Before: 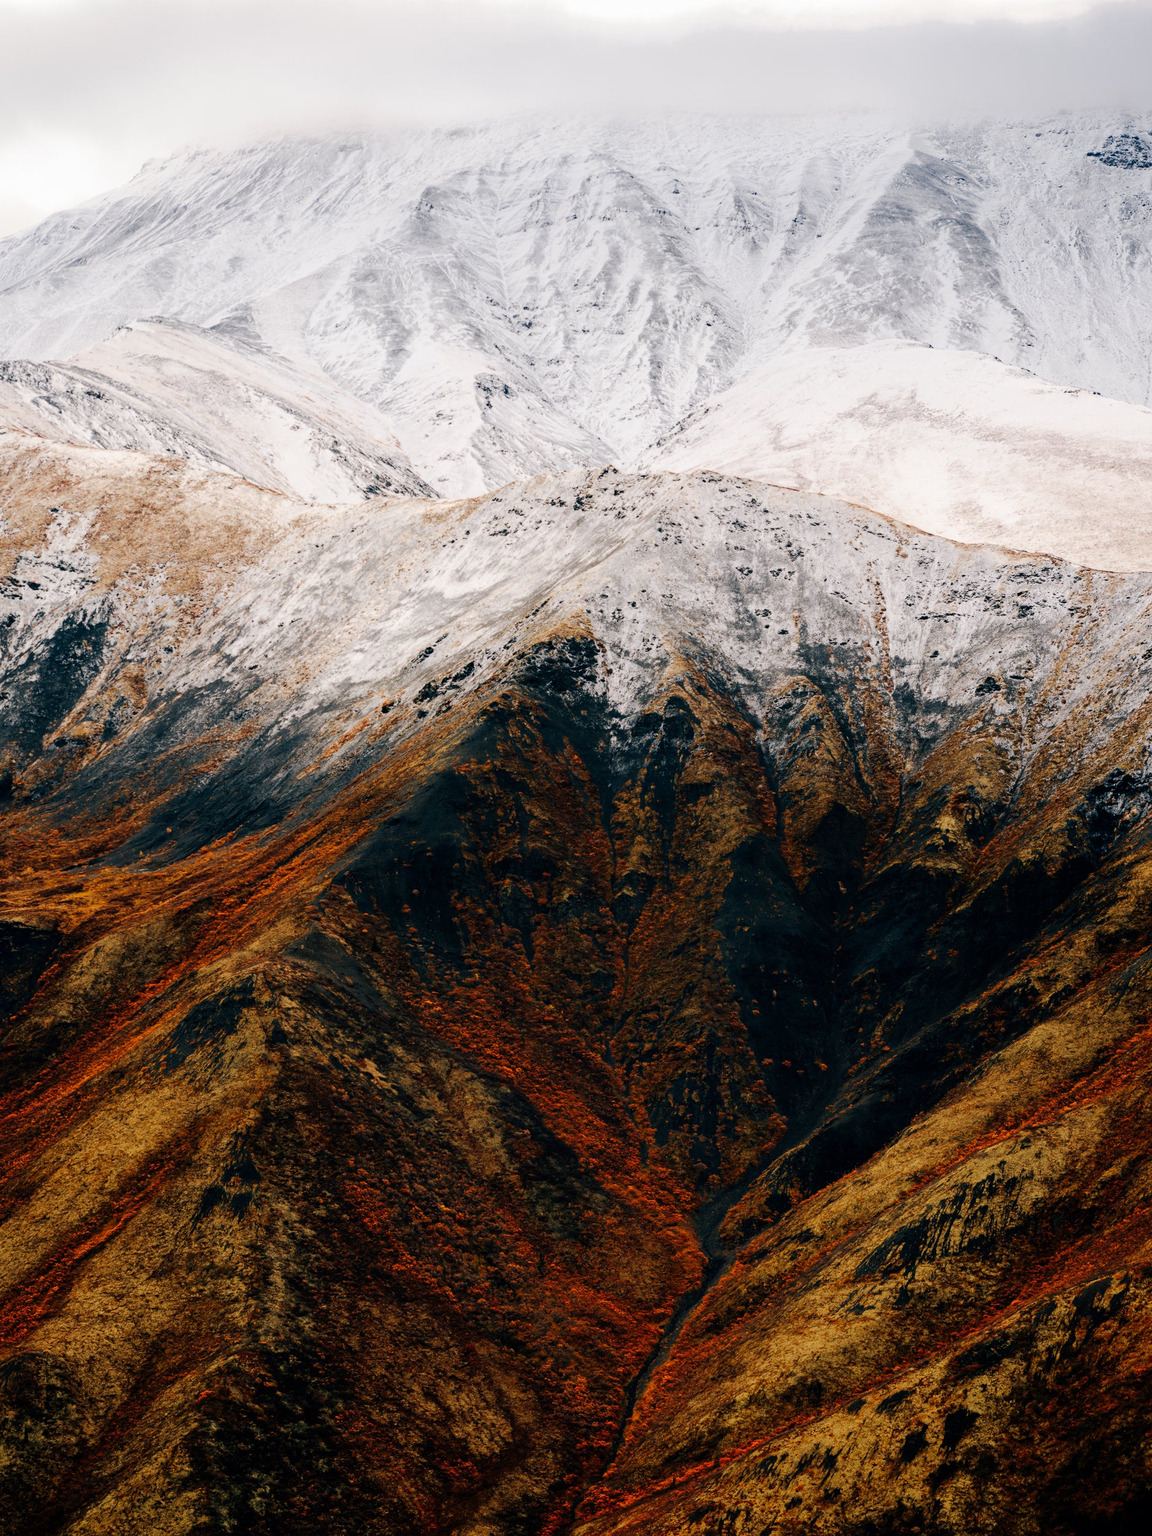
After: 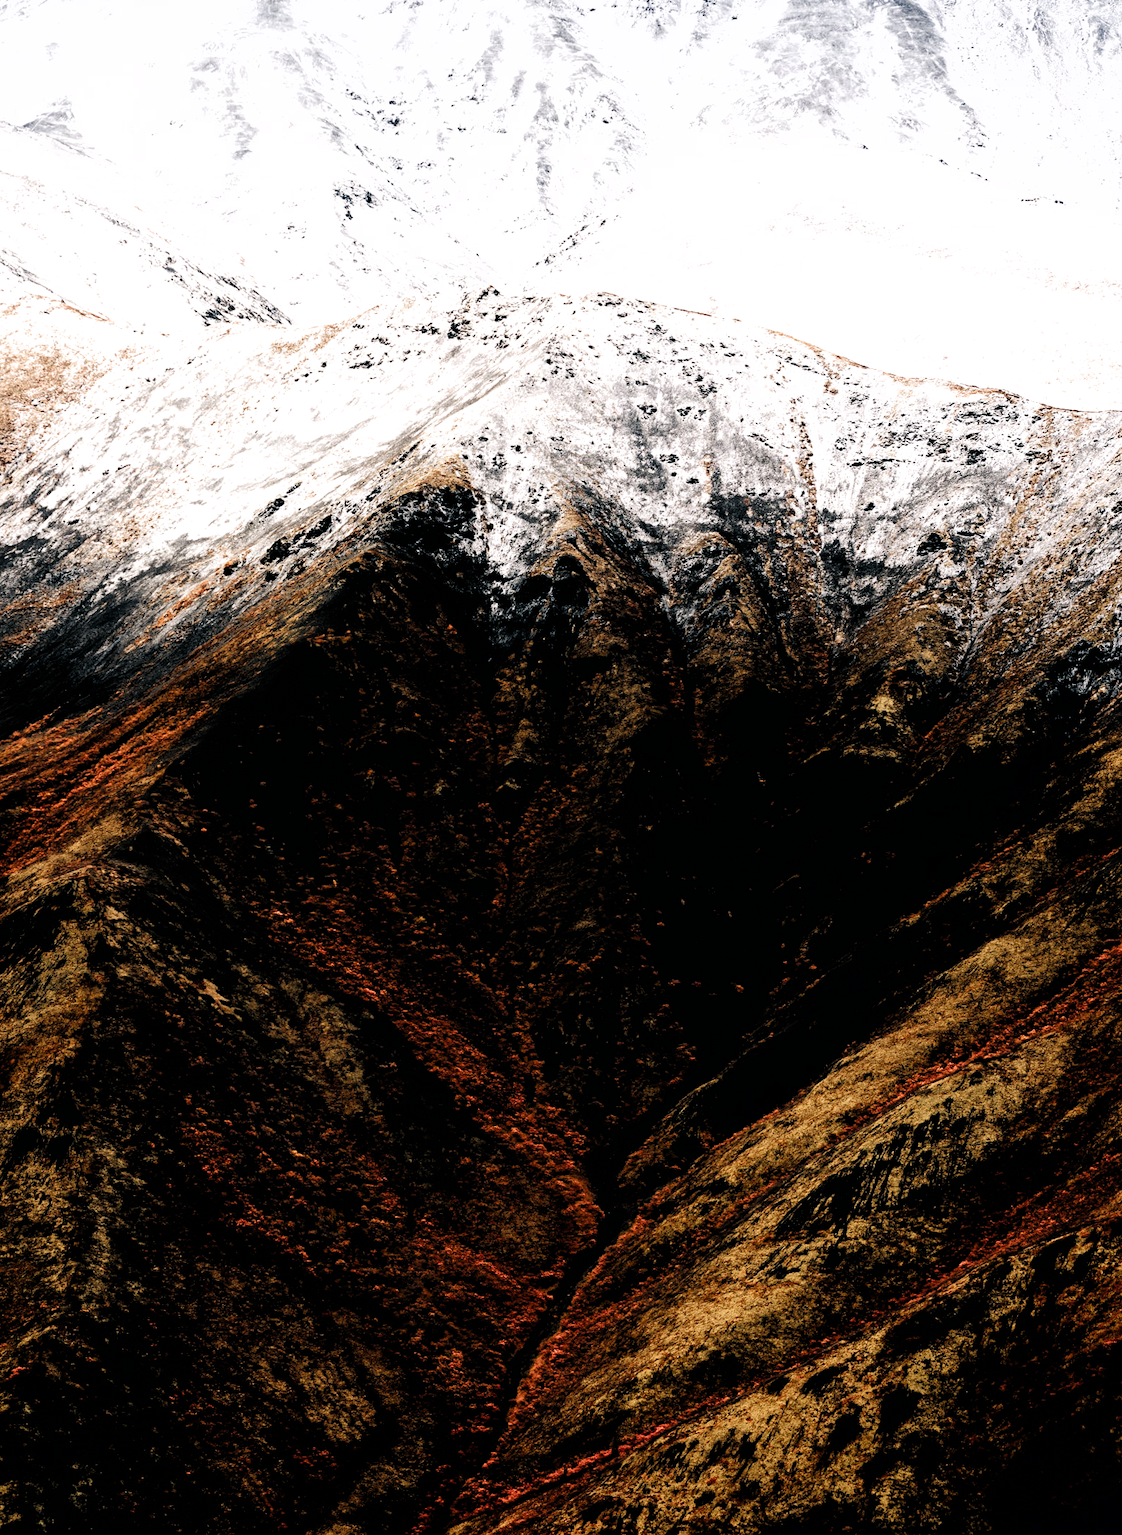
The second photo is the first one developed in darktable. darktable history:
filmic rgb: black relative exposure -8.28 EV, white relative exposure 2.24 EV, hardness 7.17, latitude 86.55%, contrast 1.702, highlights saturation mix -3.37%, shadows ↔ highlights balance -3.08%, color science v6 (2022)
shadows and highlights: radius 330.99, shadows 53.45, highlights -99, compress 94.27%, soften with gaussian
crop: left 16.539%, top 14.397%
